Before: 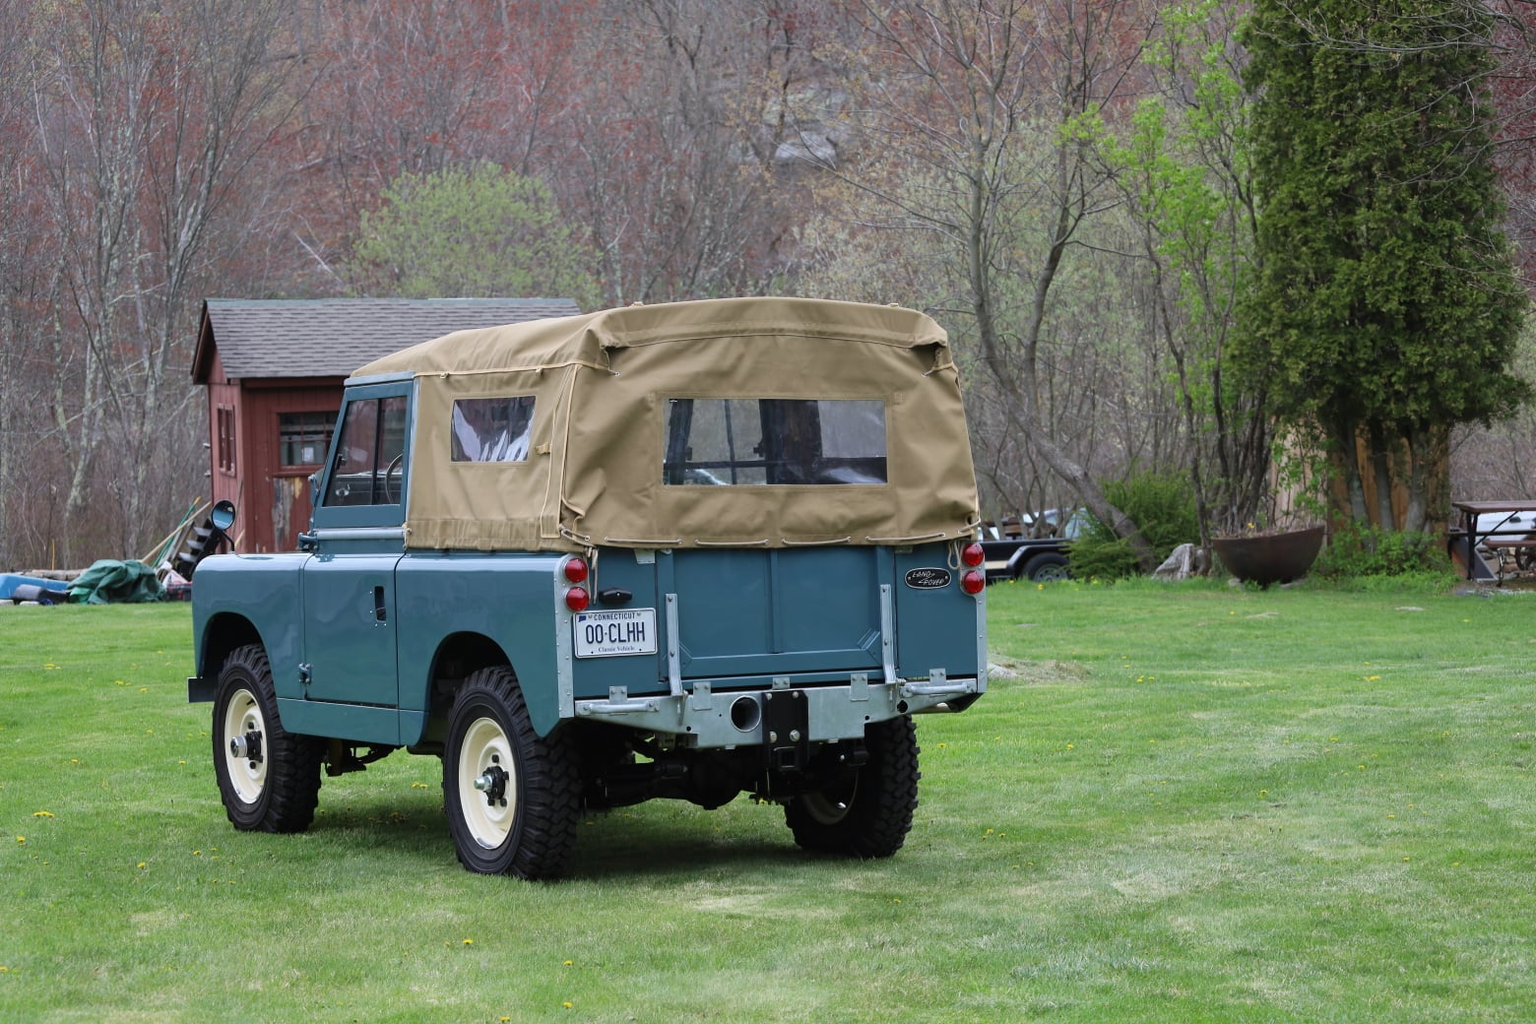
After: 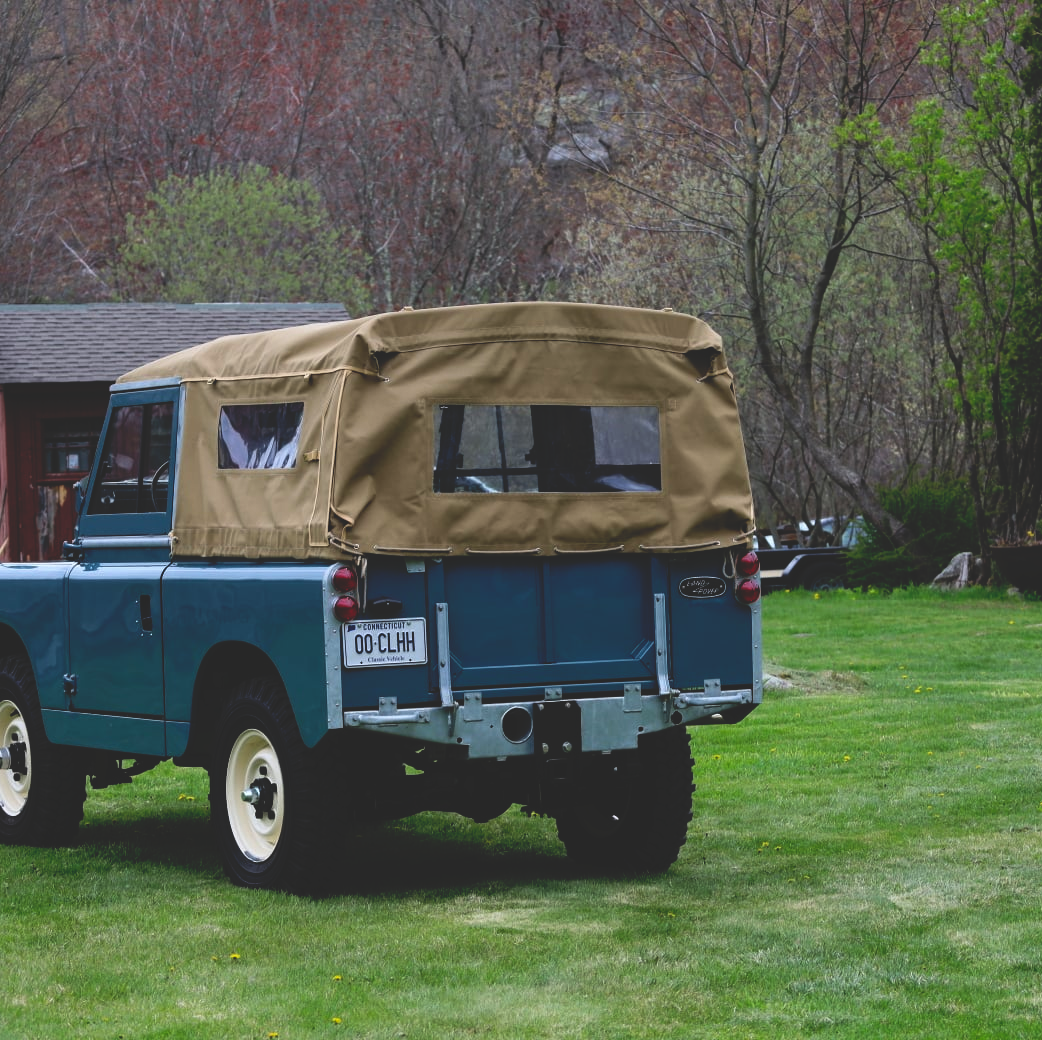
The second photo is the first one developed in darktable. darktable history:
base curve: curves: ch0 [(0, 0.02) (0.083, 0.036) (1, 1)], preserve colors none
crop: left 15.401%, right 17.743%
